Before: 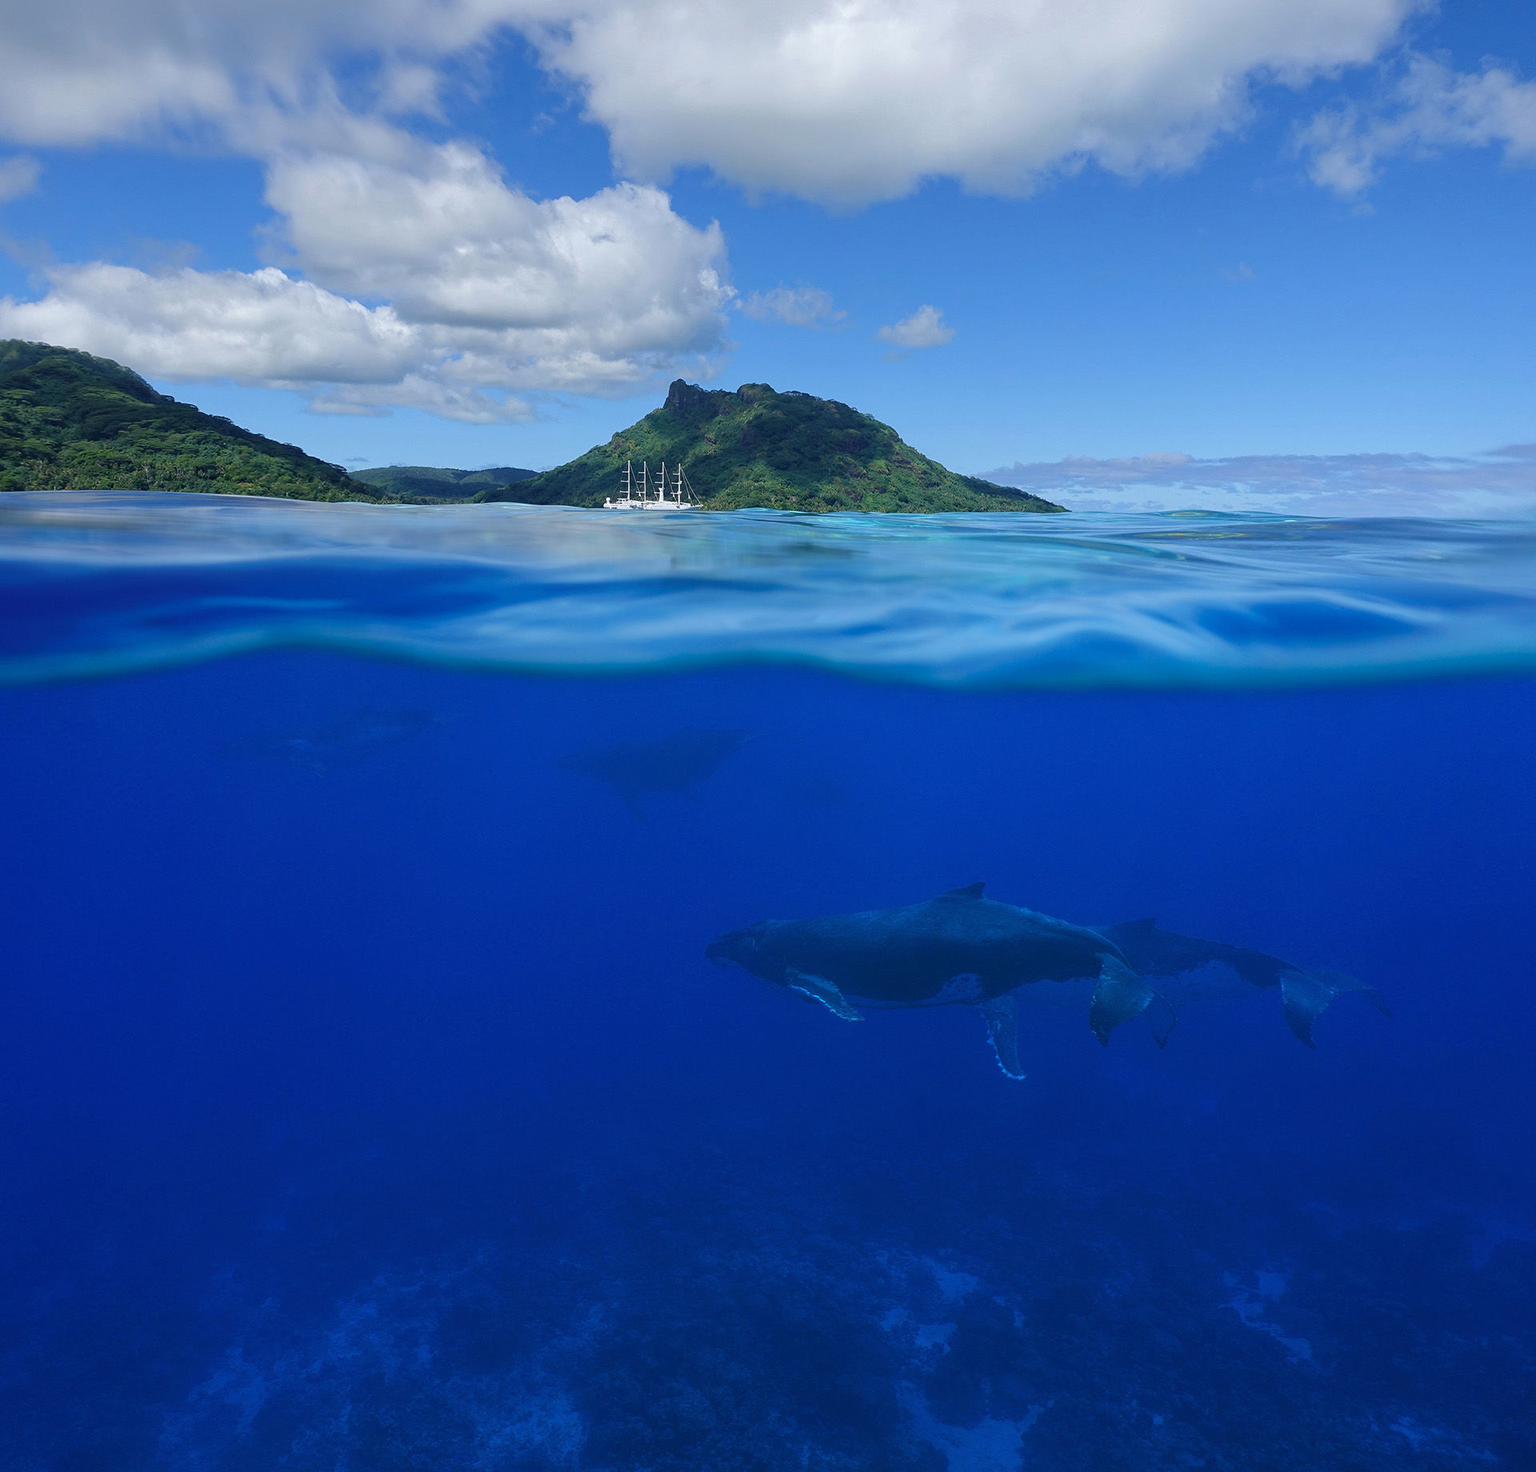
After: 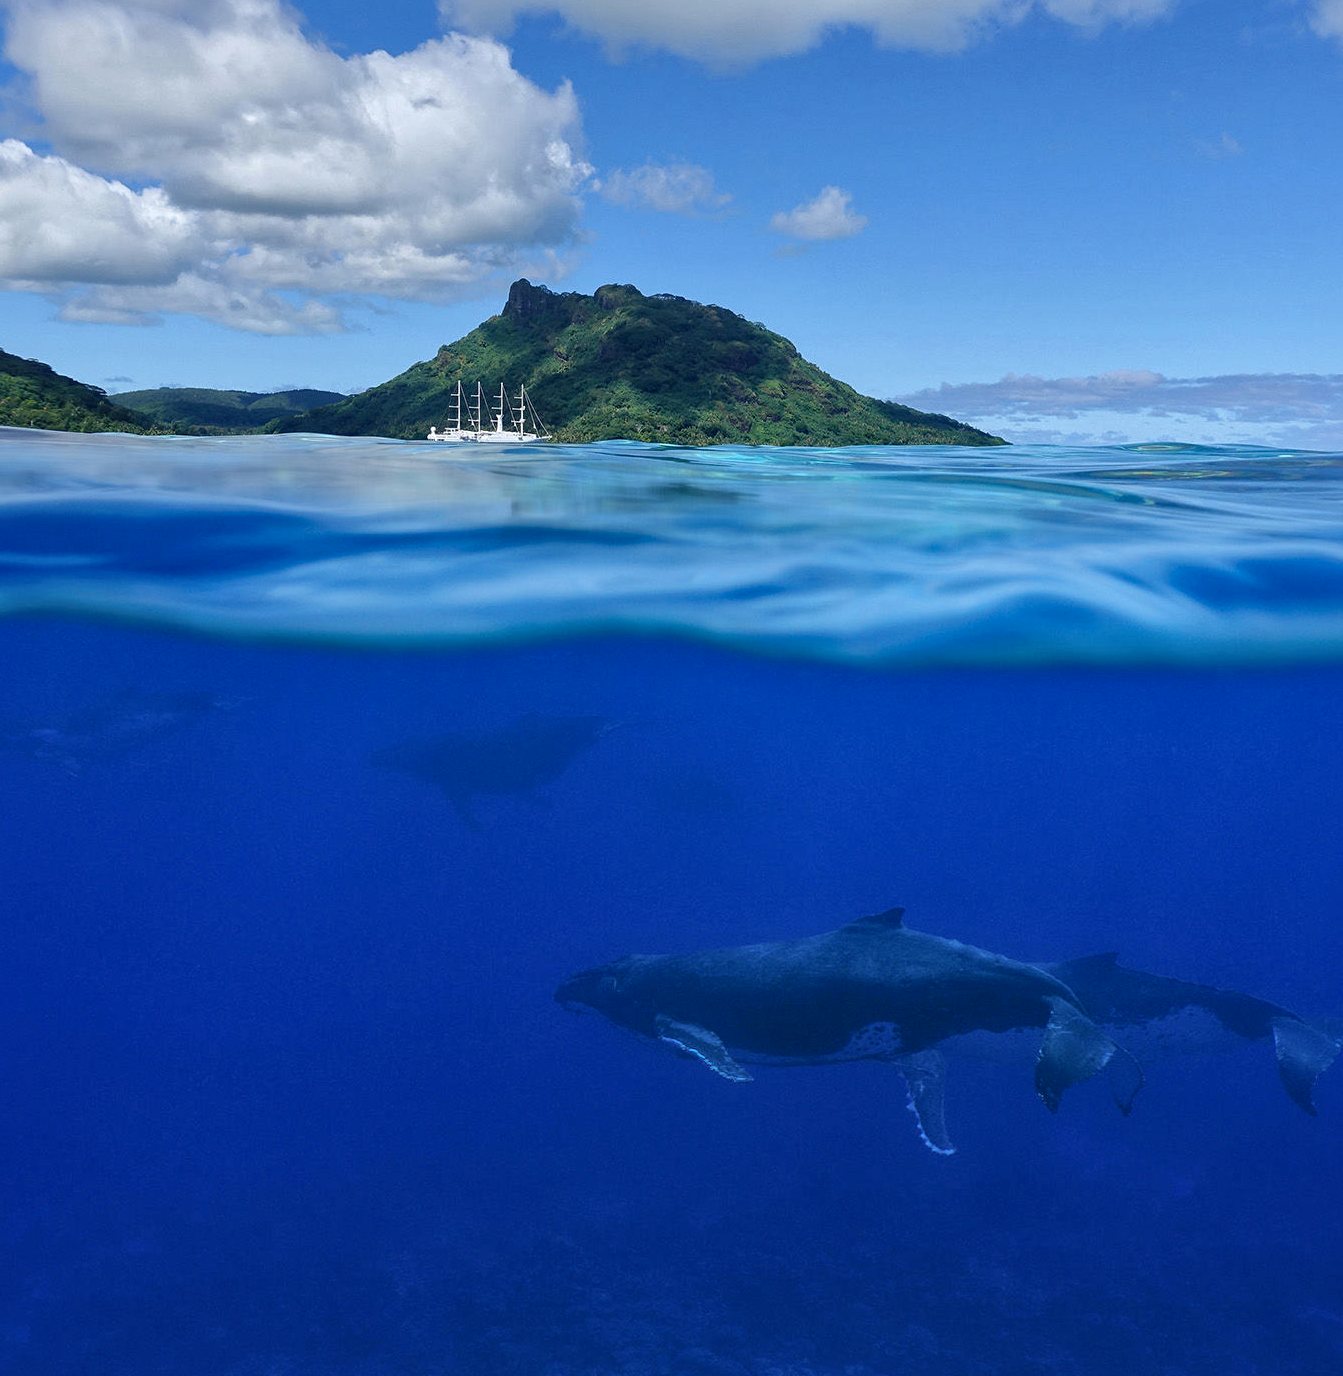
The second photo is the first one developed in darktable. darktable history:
crop and rotate: left 17.046%, top 10.659%, right 12.989%, bottom 14.553%
local contrast: mode bilateral grid, contrast 20, coarseness 50, detail 144%, midtone range 0.2
